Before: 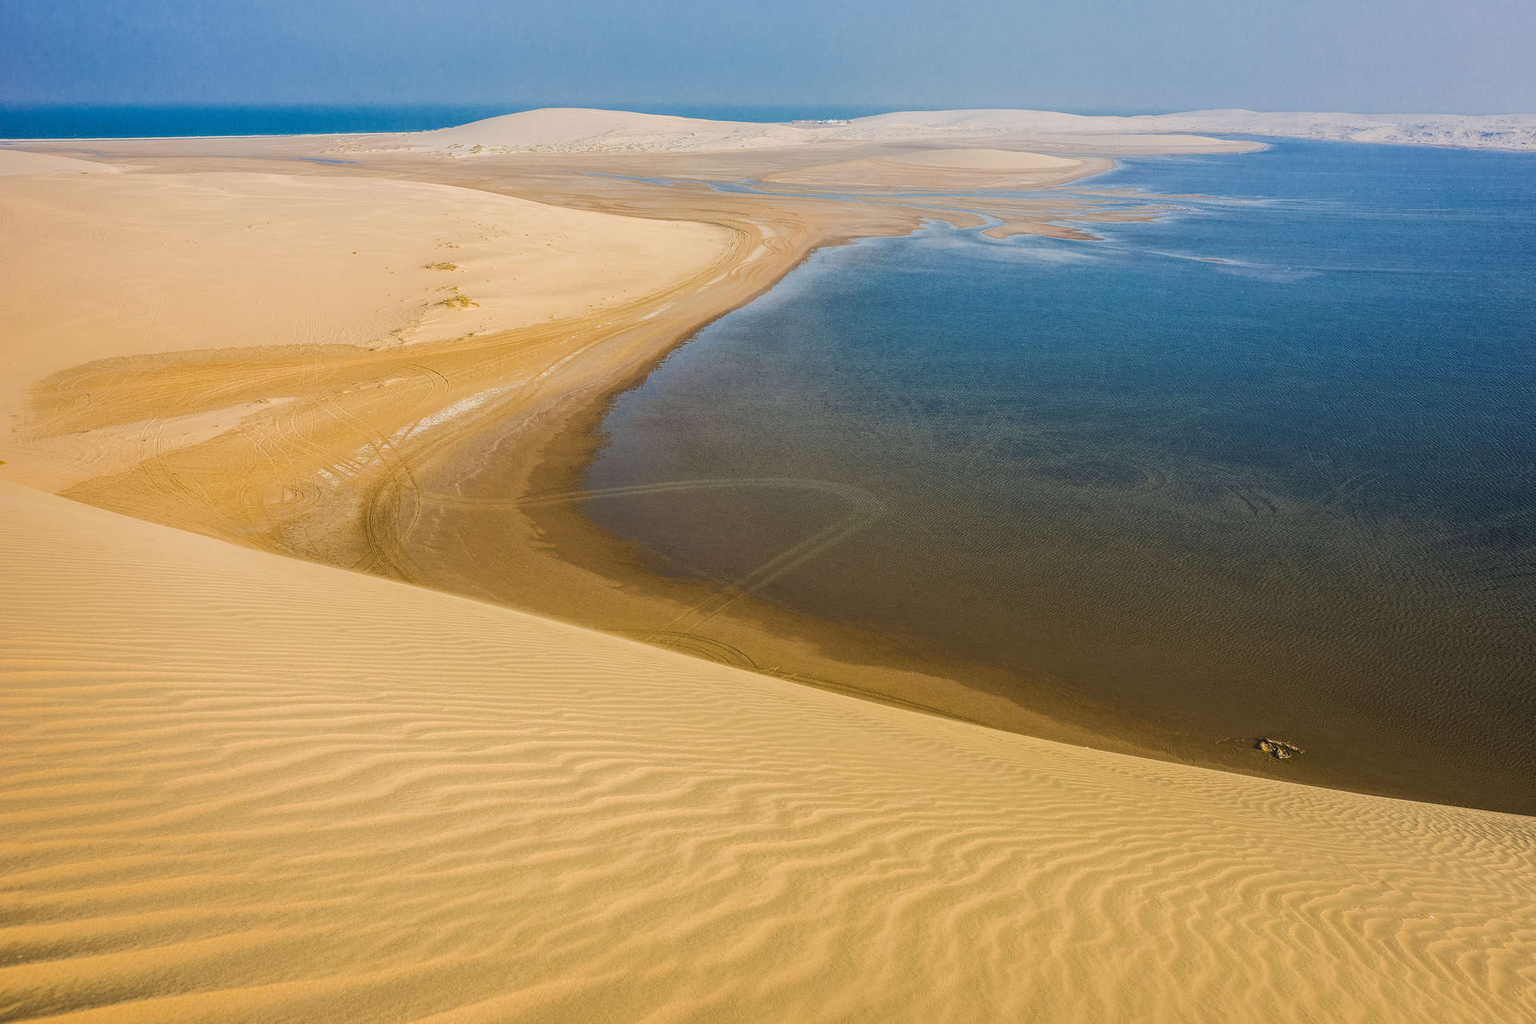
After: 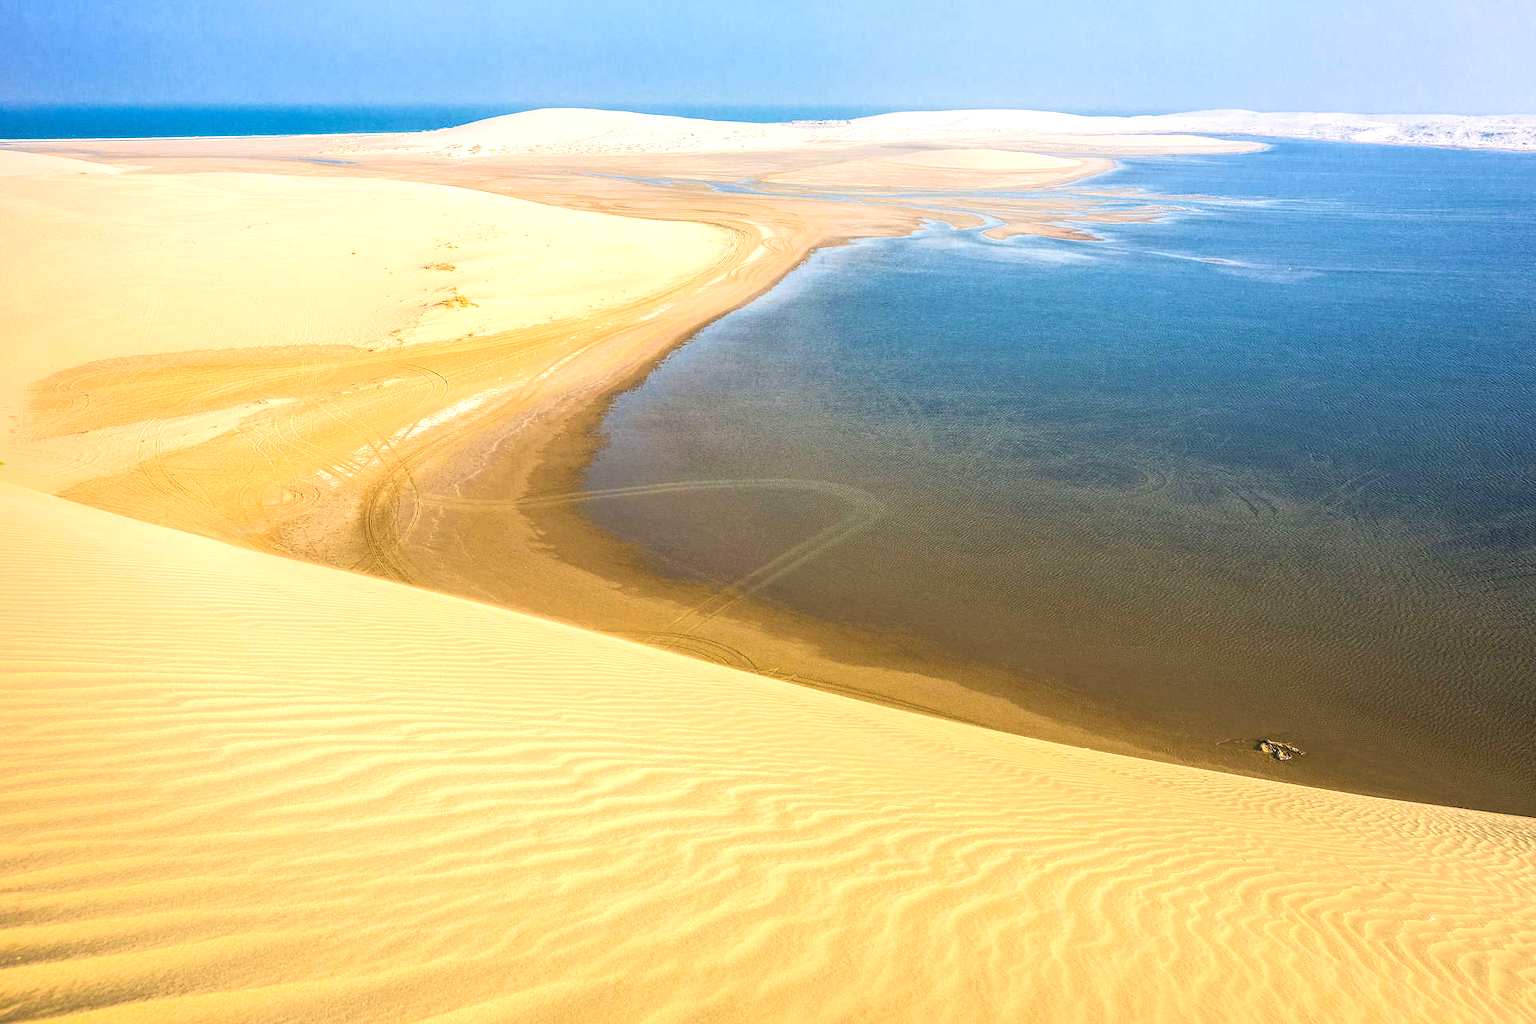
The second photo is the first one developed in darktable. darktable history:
crop and rotate: left 0.145%, bottom 0.007%
exposure: black level correction 0.001, exposure 0.959 EV, compensate exposure bias true, compensate highlight preservation false
